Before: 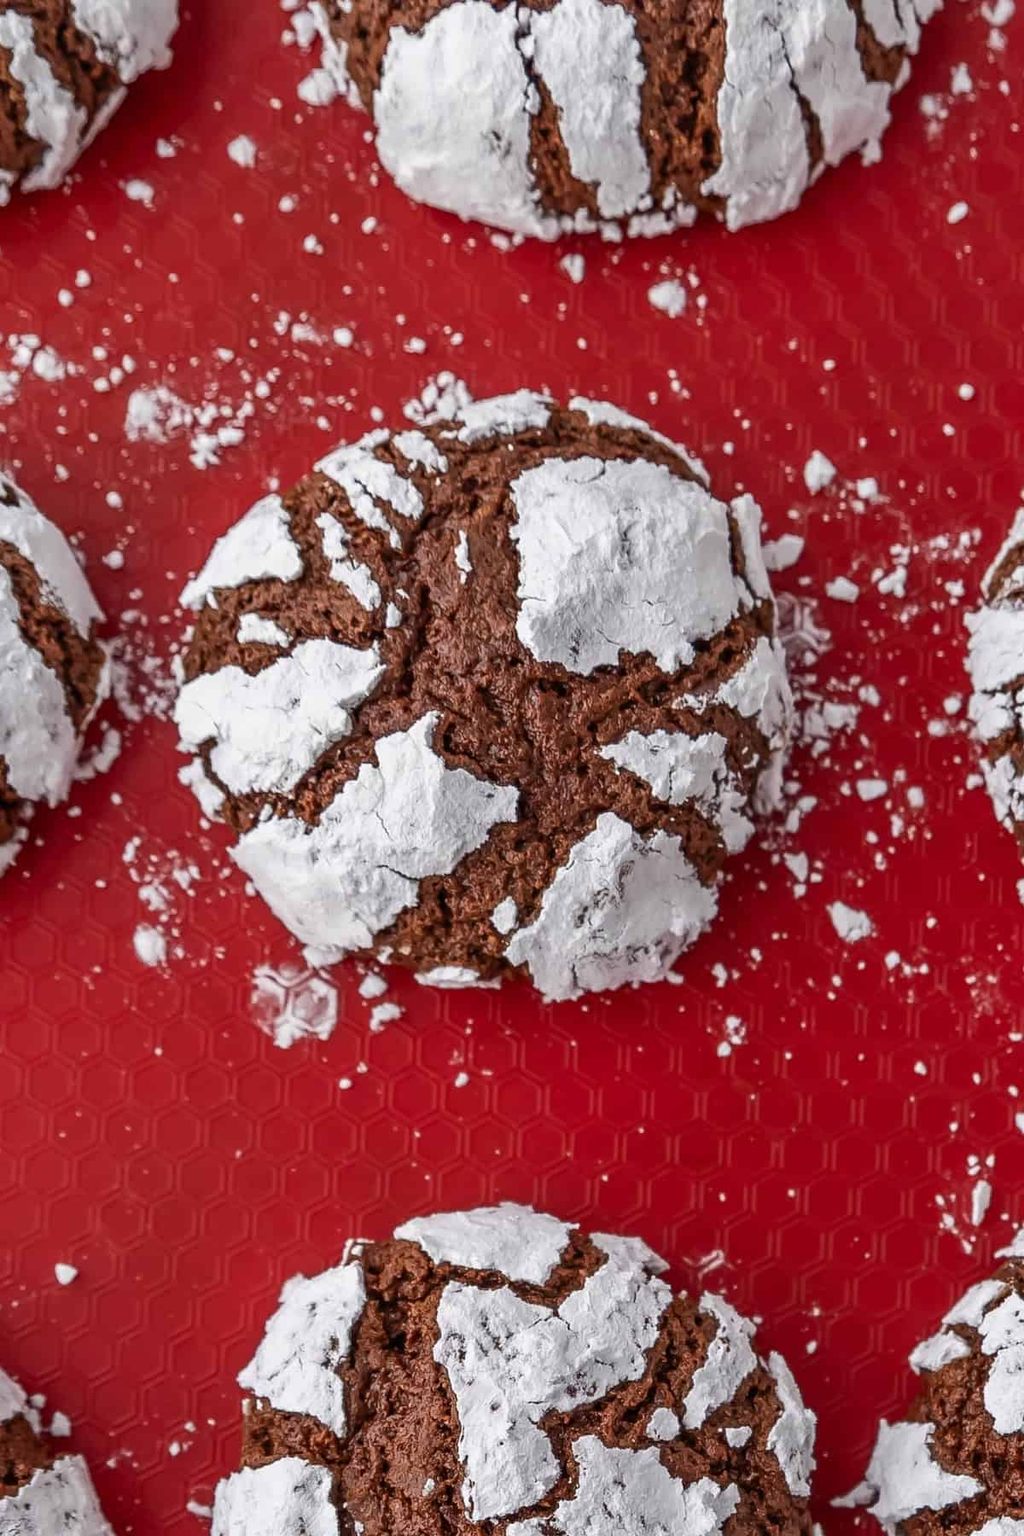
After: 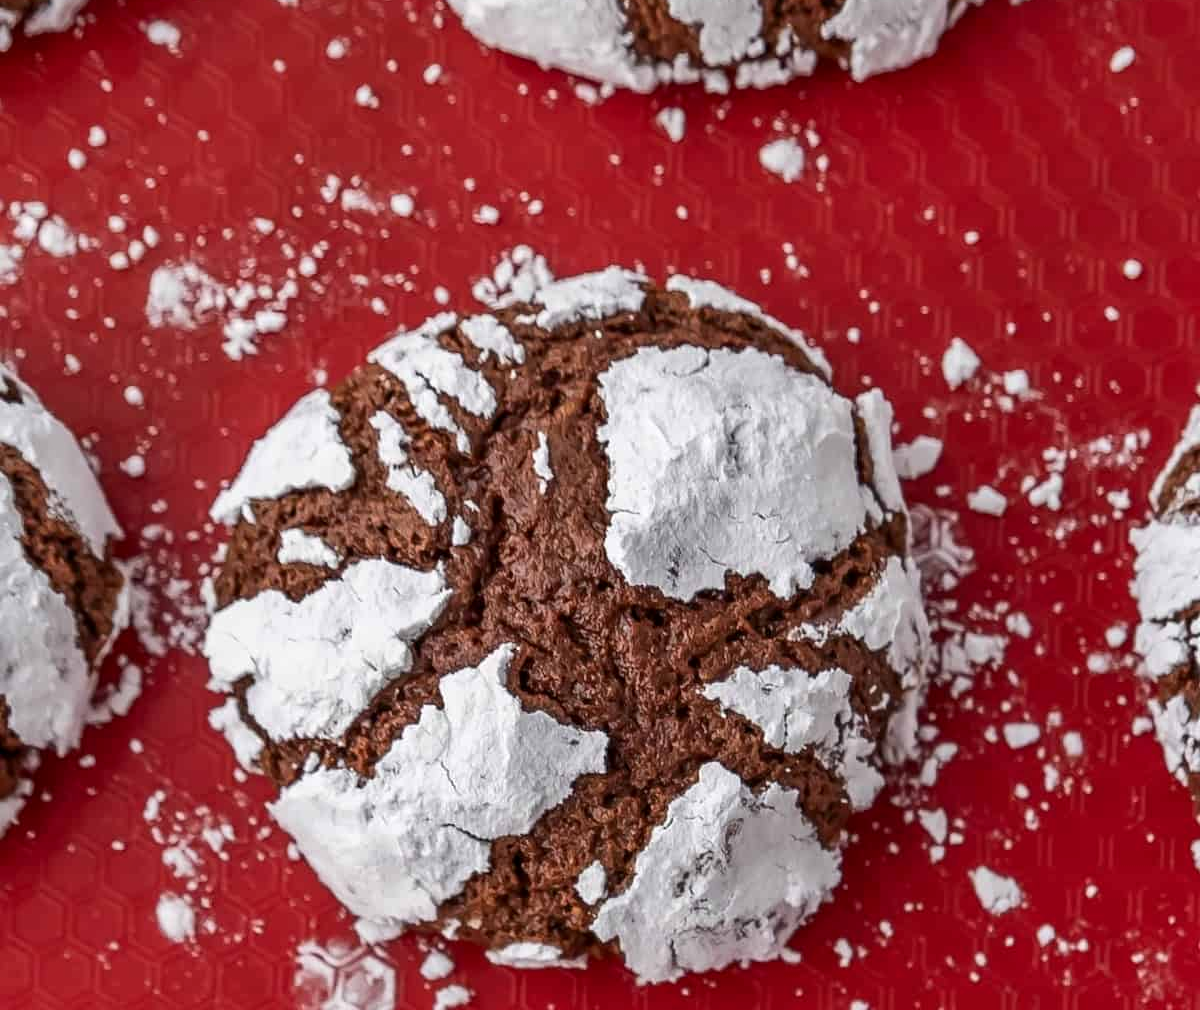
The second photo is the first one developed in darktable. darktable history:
local contrast: mode bilateral grid, contrast 20, coarseness 50, detail 120%, midtone range 0.2
crop and rotate: top 10.605%, bottom 33.274%
